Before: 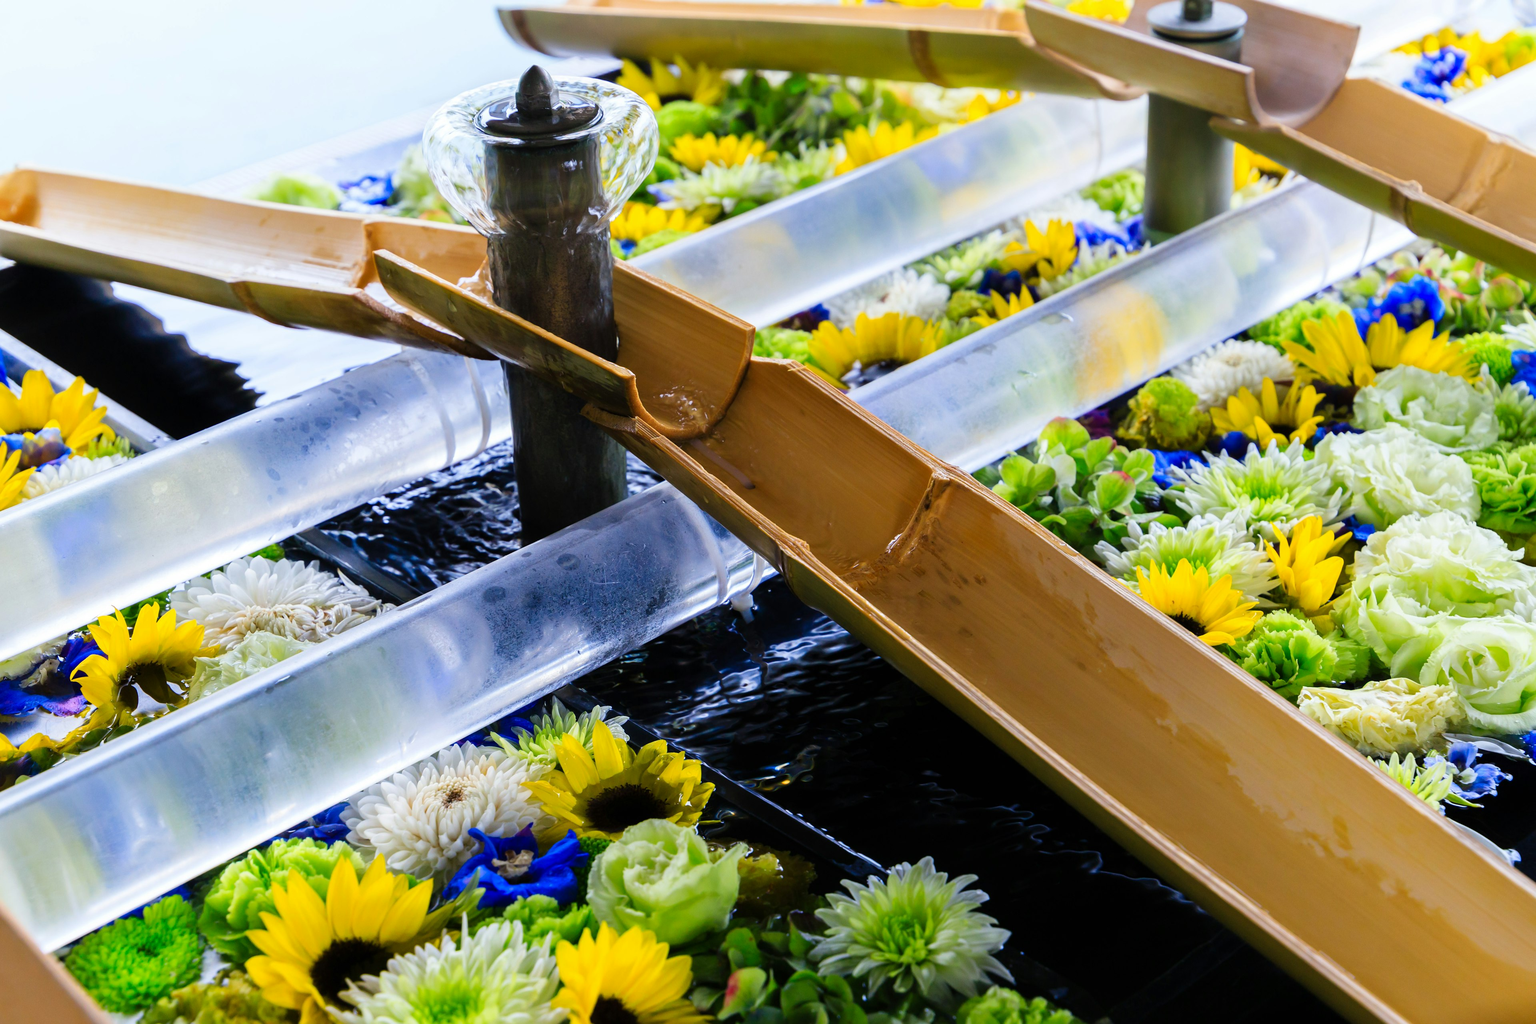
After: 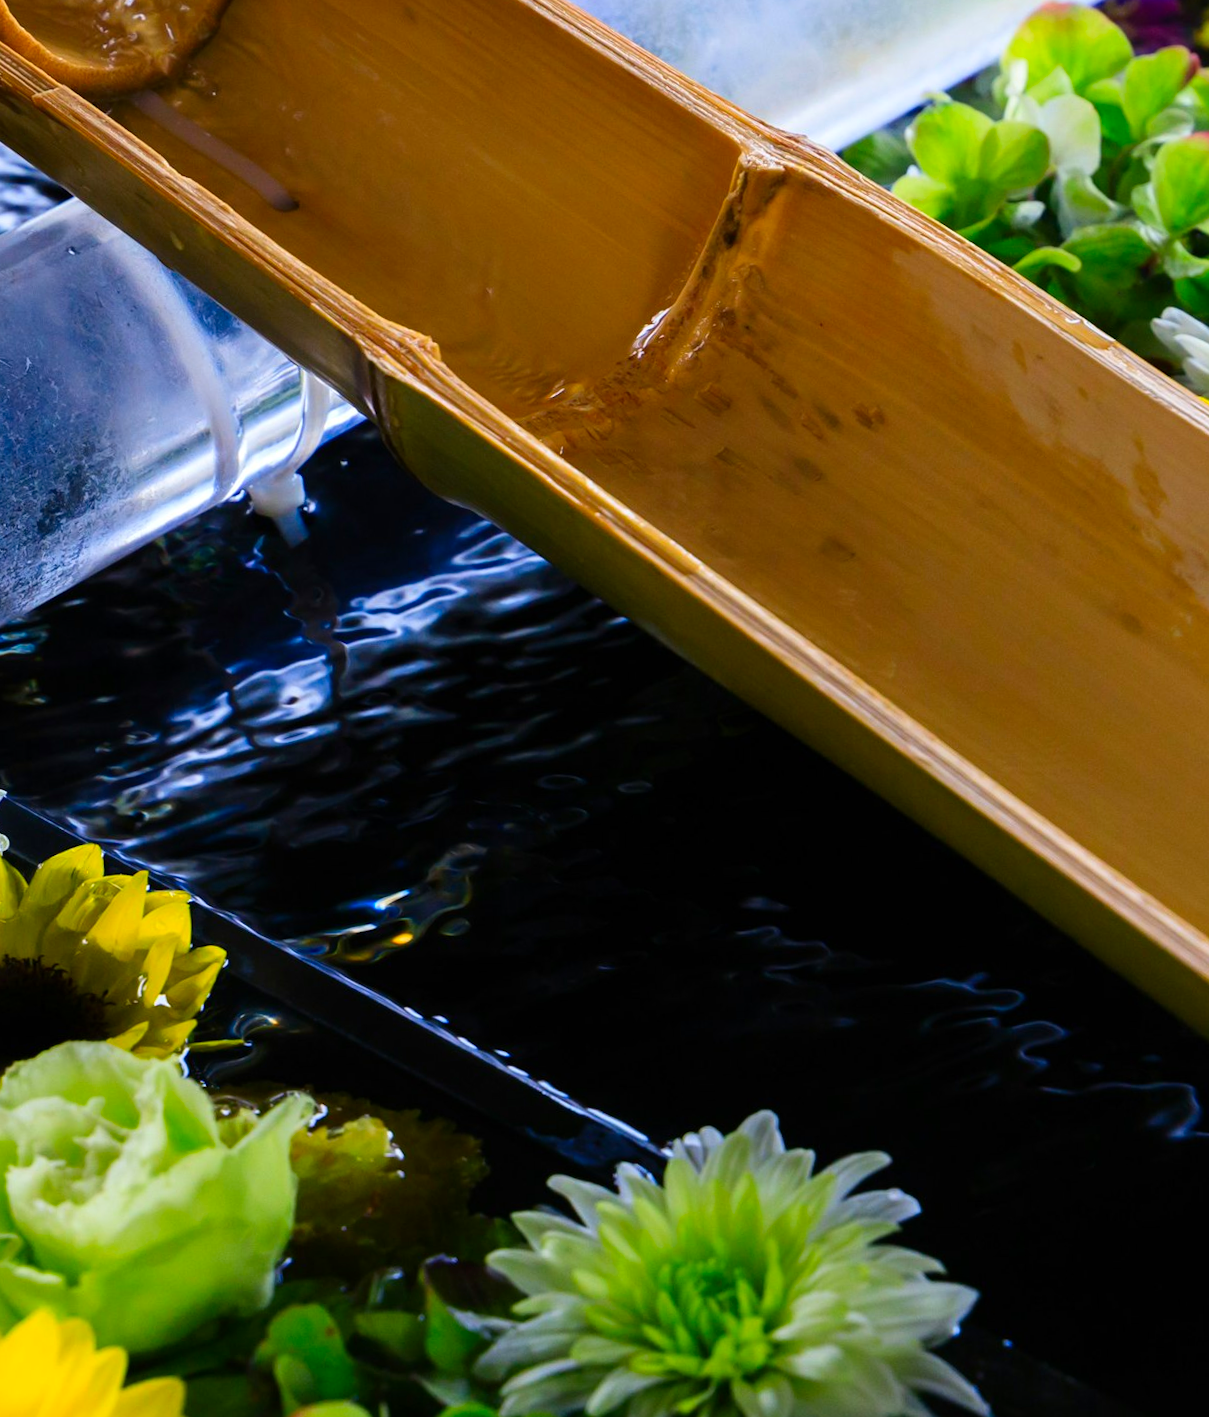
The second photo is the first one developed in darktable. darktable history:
crop: left 40.878%, top 39.176%, right 25.993%, bottom 3.081%
contrast brightness saturation: contrast 0.08, saturation 0.2
rotate and perspective: rotation -2.12°, lens shift (vertical) 0.009, lens shift (horizontal) -0.008, automatic cropping original format, crop left 0.036, crop right 0.964, crop top 0.05, crop bottom 0.959
tone equalizer: on, module defaults
